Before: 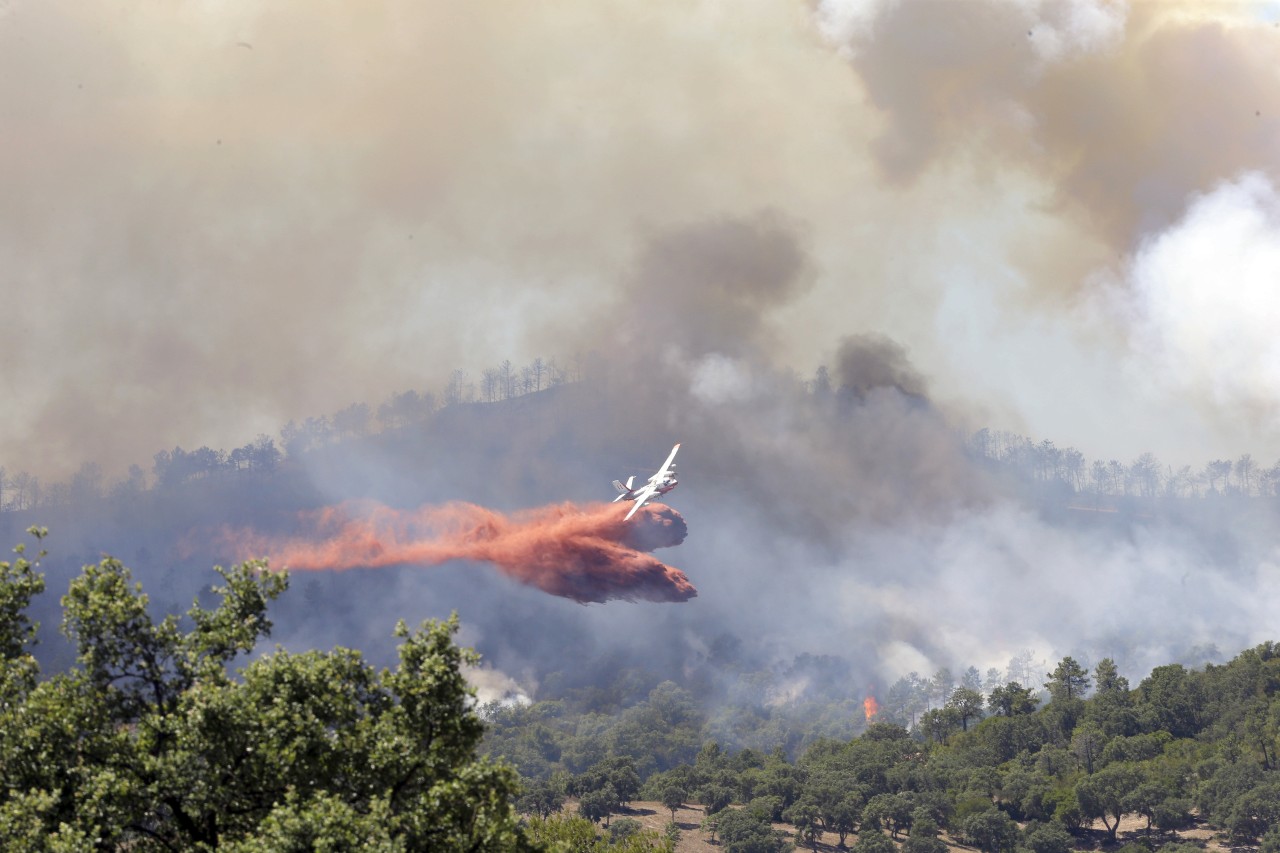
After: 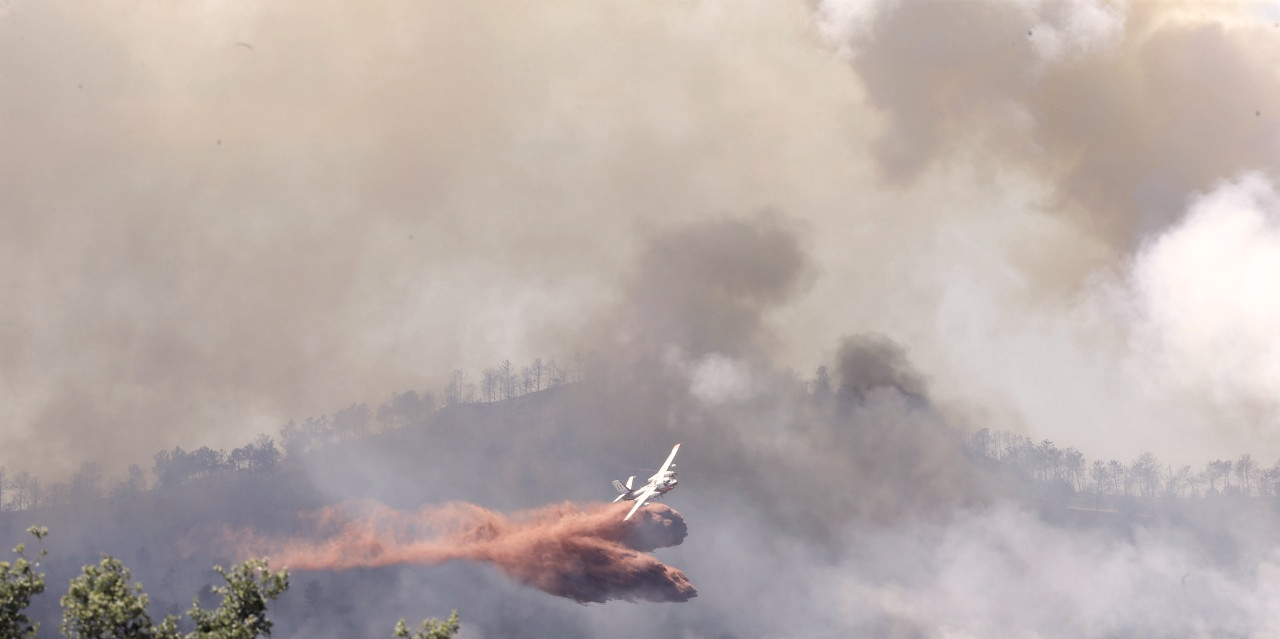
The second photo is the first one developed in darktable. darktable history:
crop: bottom 24.98%
color correction: highlights a* 5.51, highlights b* 5.25, saturation 0.646
